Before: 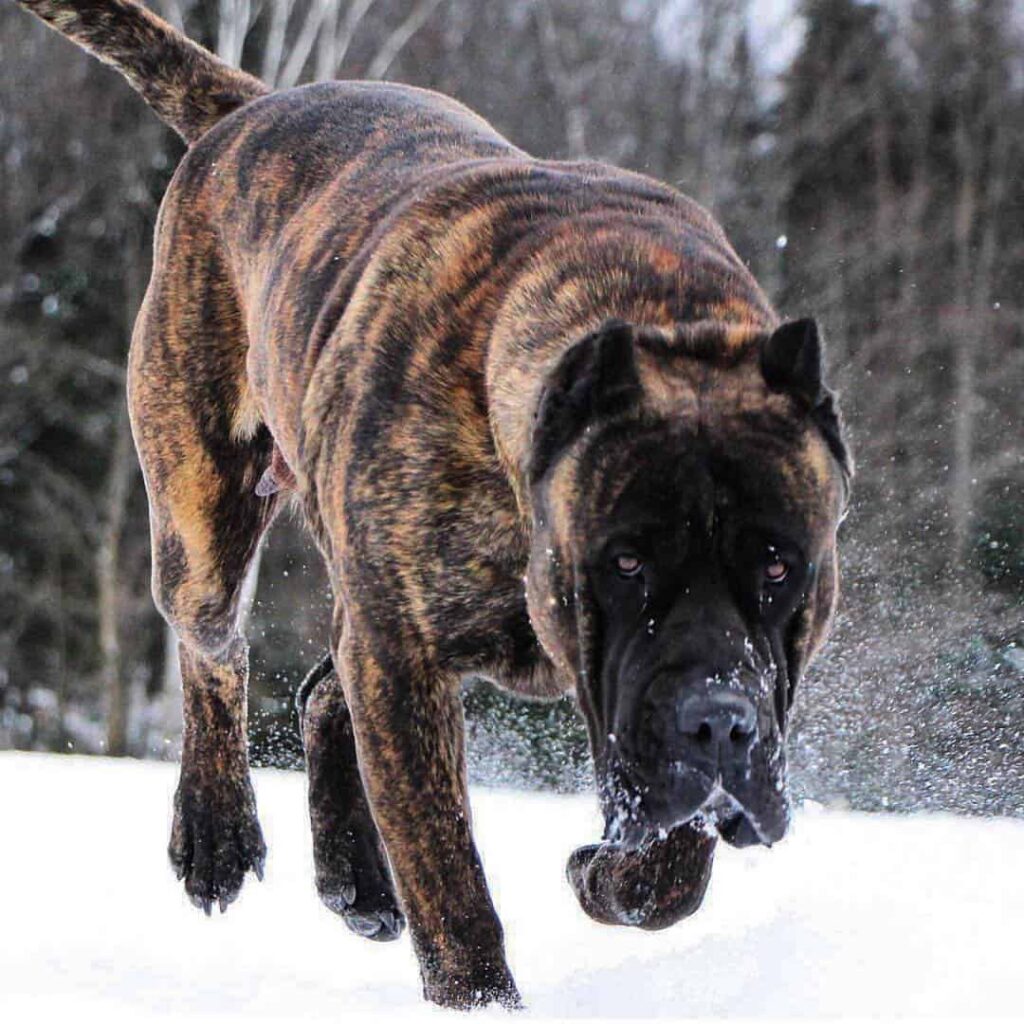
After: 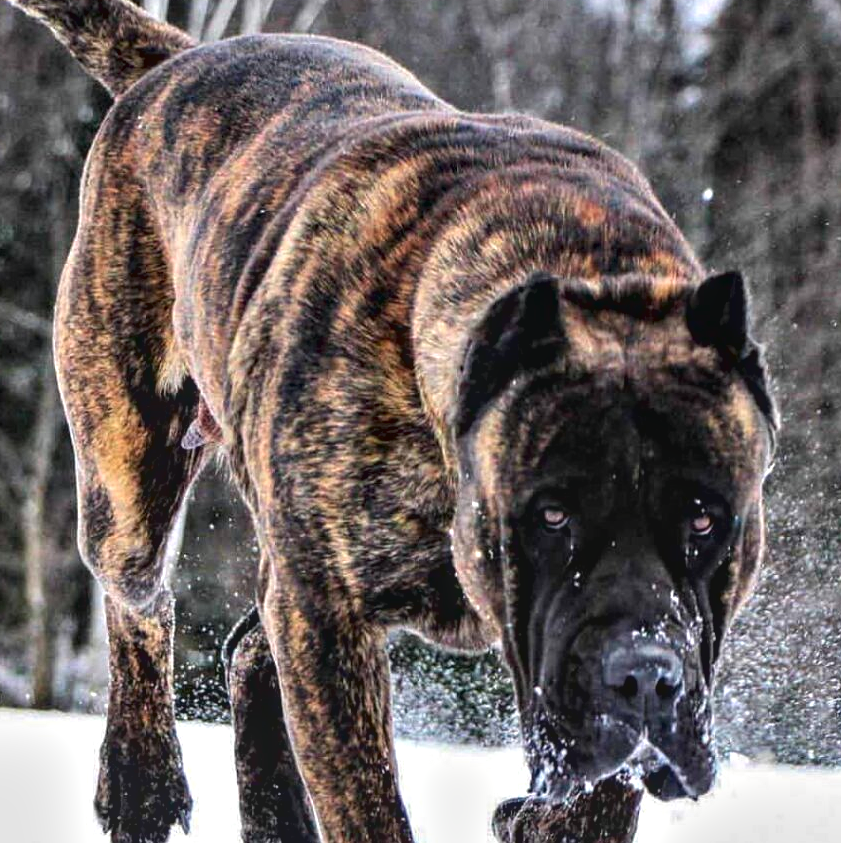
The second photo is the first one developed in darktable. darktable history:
contrast equalizer: y [[0.6 ×6], [0.55 ×6], [0 ×6], [0 ×6], [0 ×6]]
exposure: exposure -0.04 EV, compensate highlight preservation false
contrast brightness saturation: contrast -0.107
local contrast: on, module defaults
crop and rotate: left 7.248%, top 4.679%, right 10.565%, bottom 12.988%
